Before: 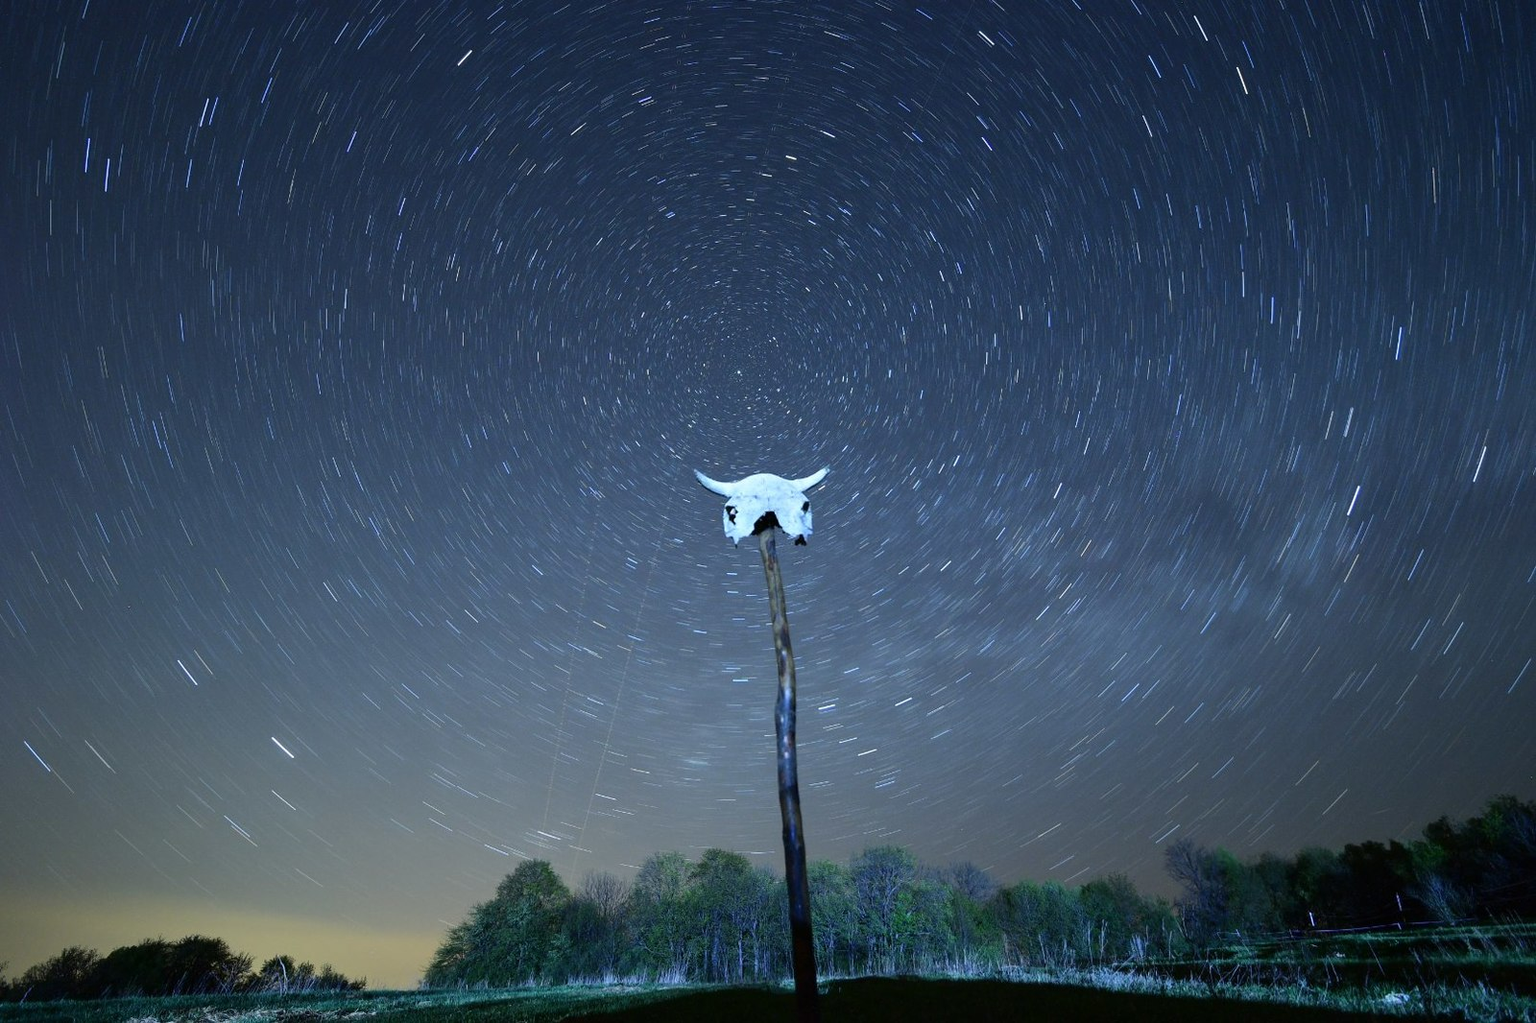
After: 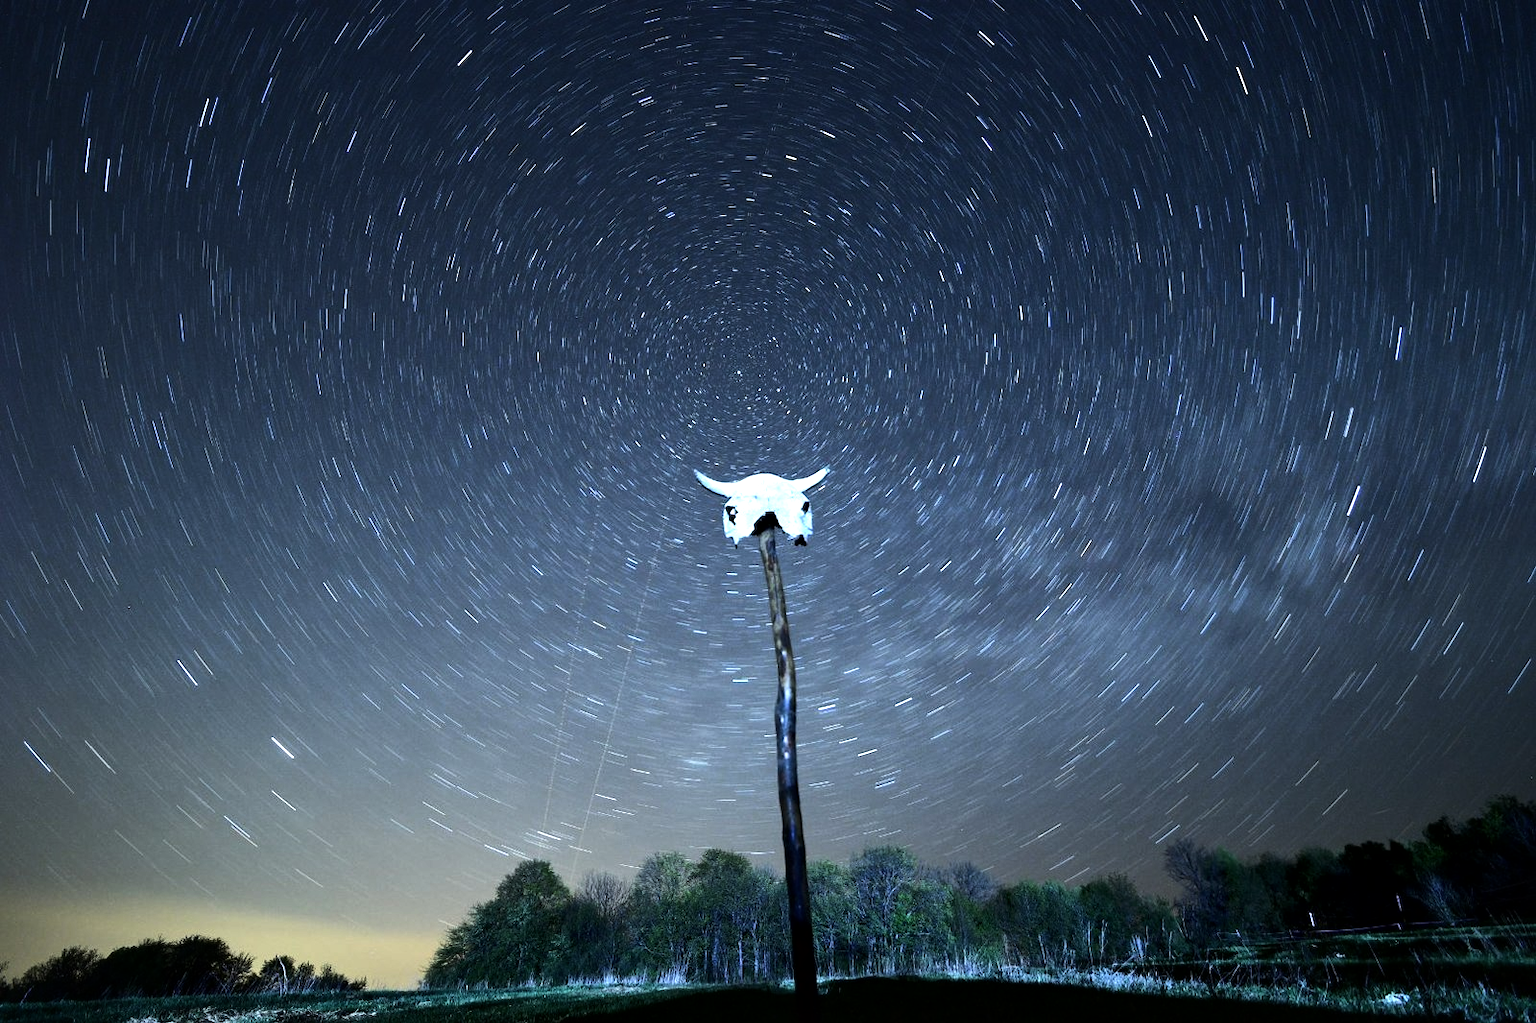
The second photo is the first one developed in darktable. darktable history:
local contrast: mode bilateral grid, contrast 20, coarseness 50, detail 120%, midtone range 0.2
tone equalizer: -8 EV -1.08 EV, -7 EV -1.01 EV, -6 EV -0.867 EV, -5 EV -0.578 EV, -3 EV 0.578 EV, -2 EV 0.867 EV, -1 EV 1.01 EV, +0 EV 1.08 EV, edges refinement/feathering 500, mask exposure compensation -1.57 EV, preserve details no
